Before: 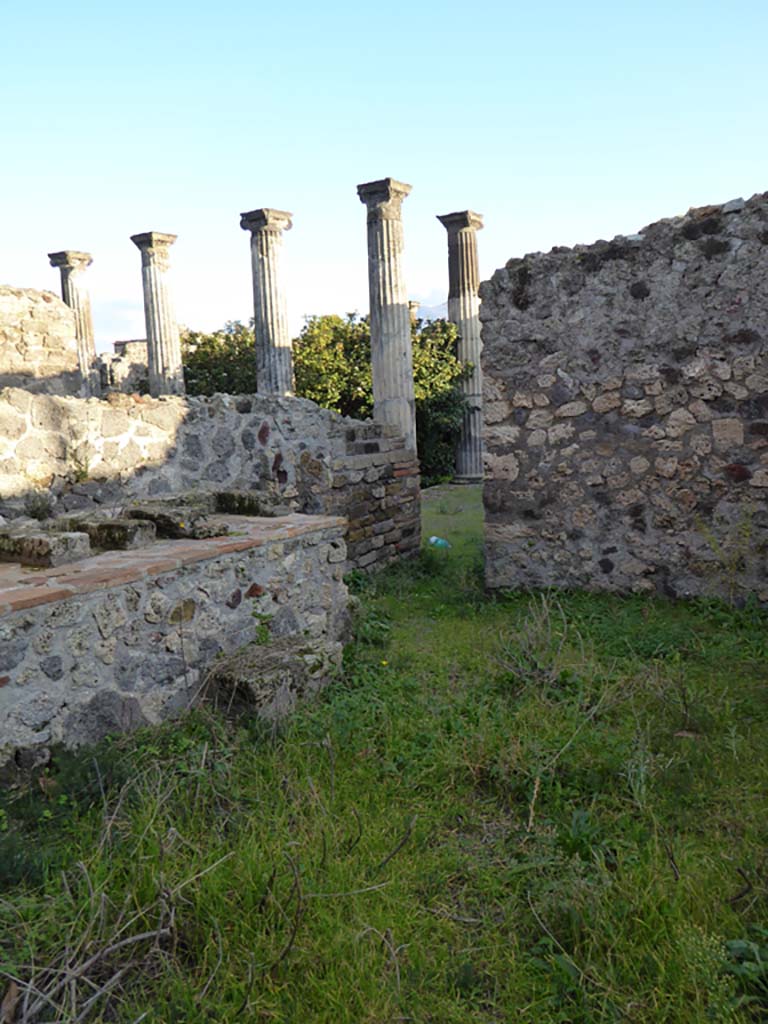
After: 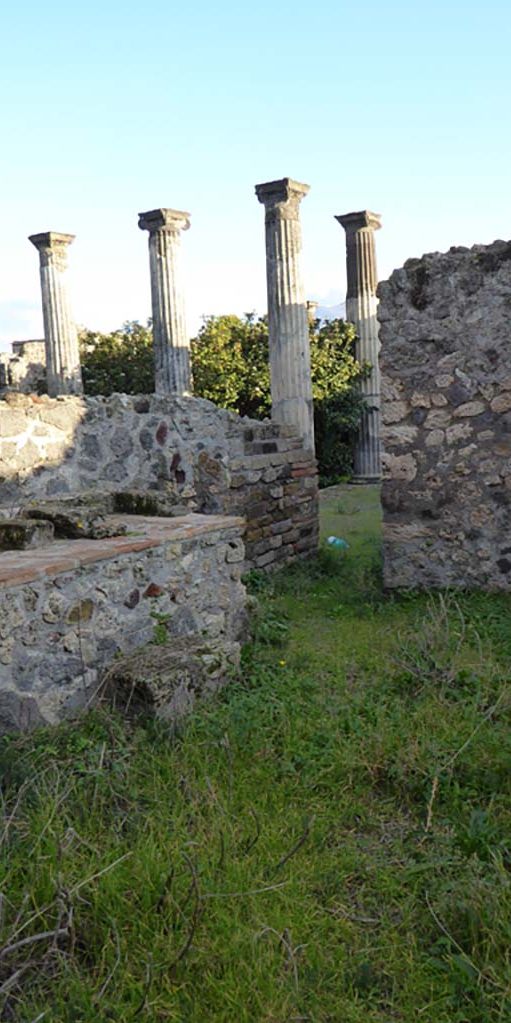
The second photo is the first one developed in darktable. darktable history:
crop and rotate: left 13.373%, right 20.063%
